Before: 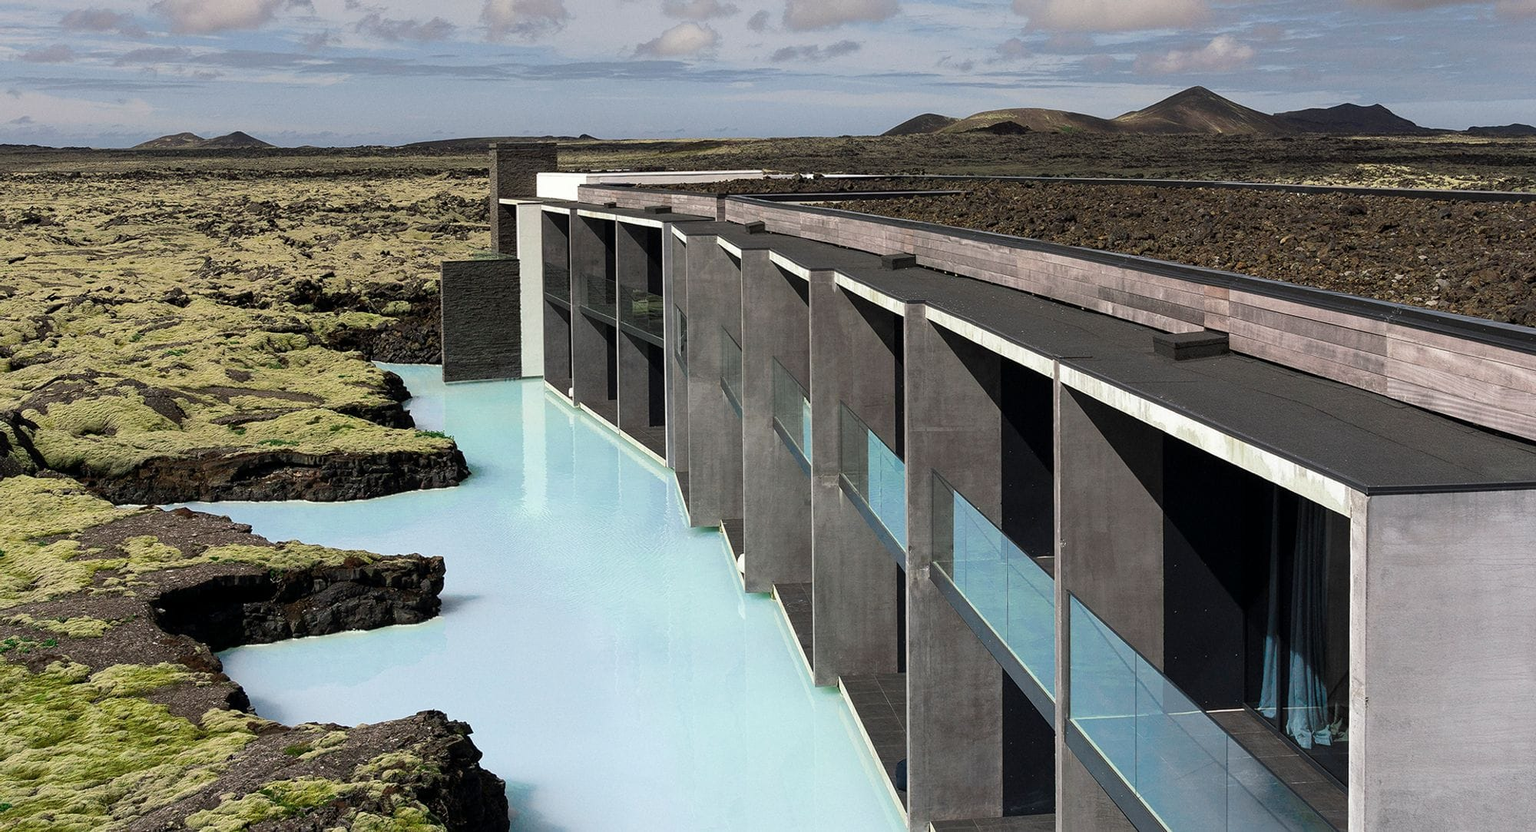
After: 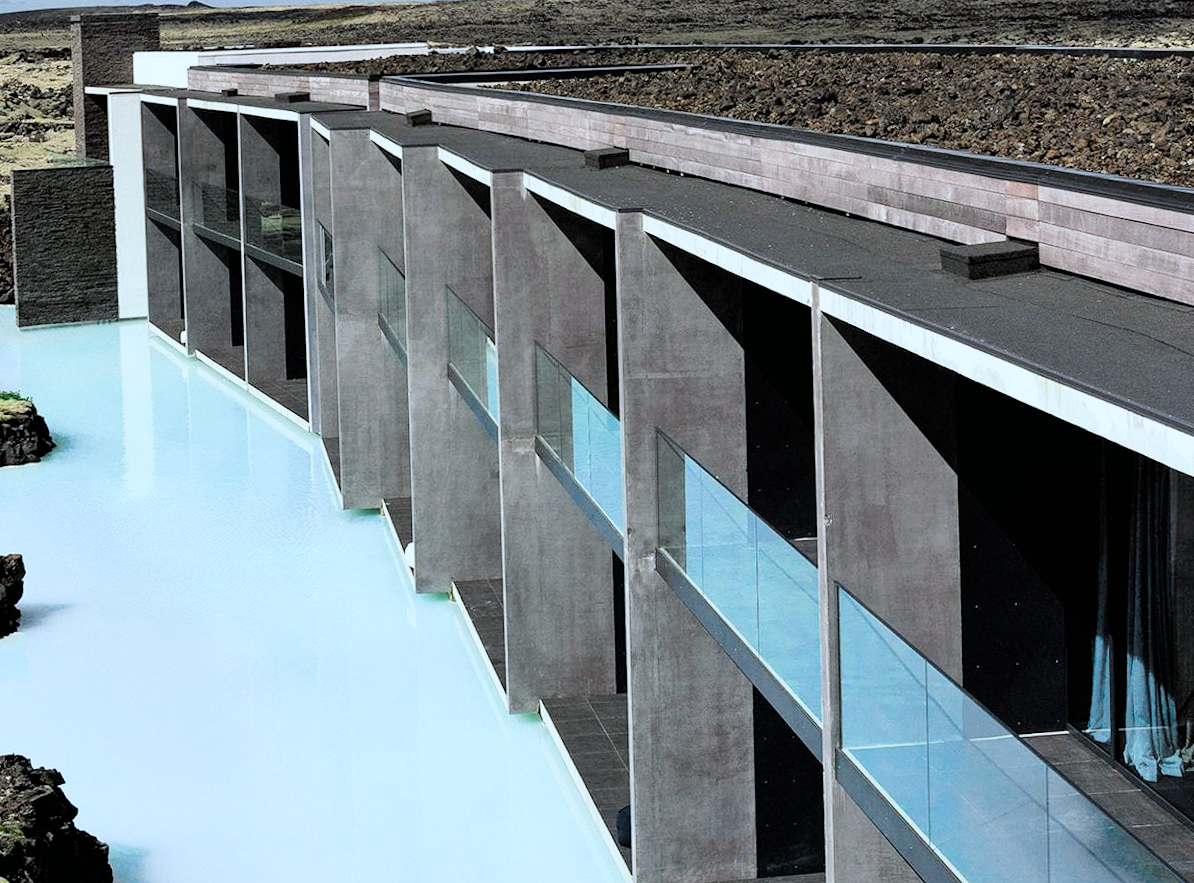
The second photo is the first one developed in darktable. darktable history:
color correction: highlights a* -4.18, highlights b* -10.81
rotate and perspective: rotation -1.17°, automatic cropping off
exposure: black level correction 0, exposure 1 EV, compensate highlight preservation false
crop and rotate: left 28.256%, top 17.734%, right 12.656%, bottom 3.573%
shadows and highlights: shadows 32, highlights -32, soften with gaussian
filmic rgb: black relative exposure -5 EV, hardness 2.88, contrast 1.4, highlights saturation mix -30%
tone equalizer: -8 EV 0.25 EV, -7 EV 0.417 EV, -6 EV 0.417 EV, -5 EV 0.25 EV, -3 EV -0.25 EV, -2 EV -0.417 EV, -1 EV -0.417 EV, +0 EV -0.25 EV, edges refinement/feathering 500, mask exposure compensation -1.57 EV, preserve details guided filter
